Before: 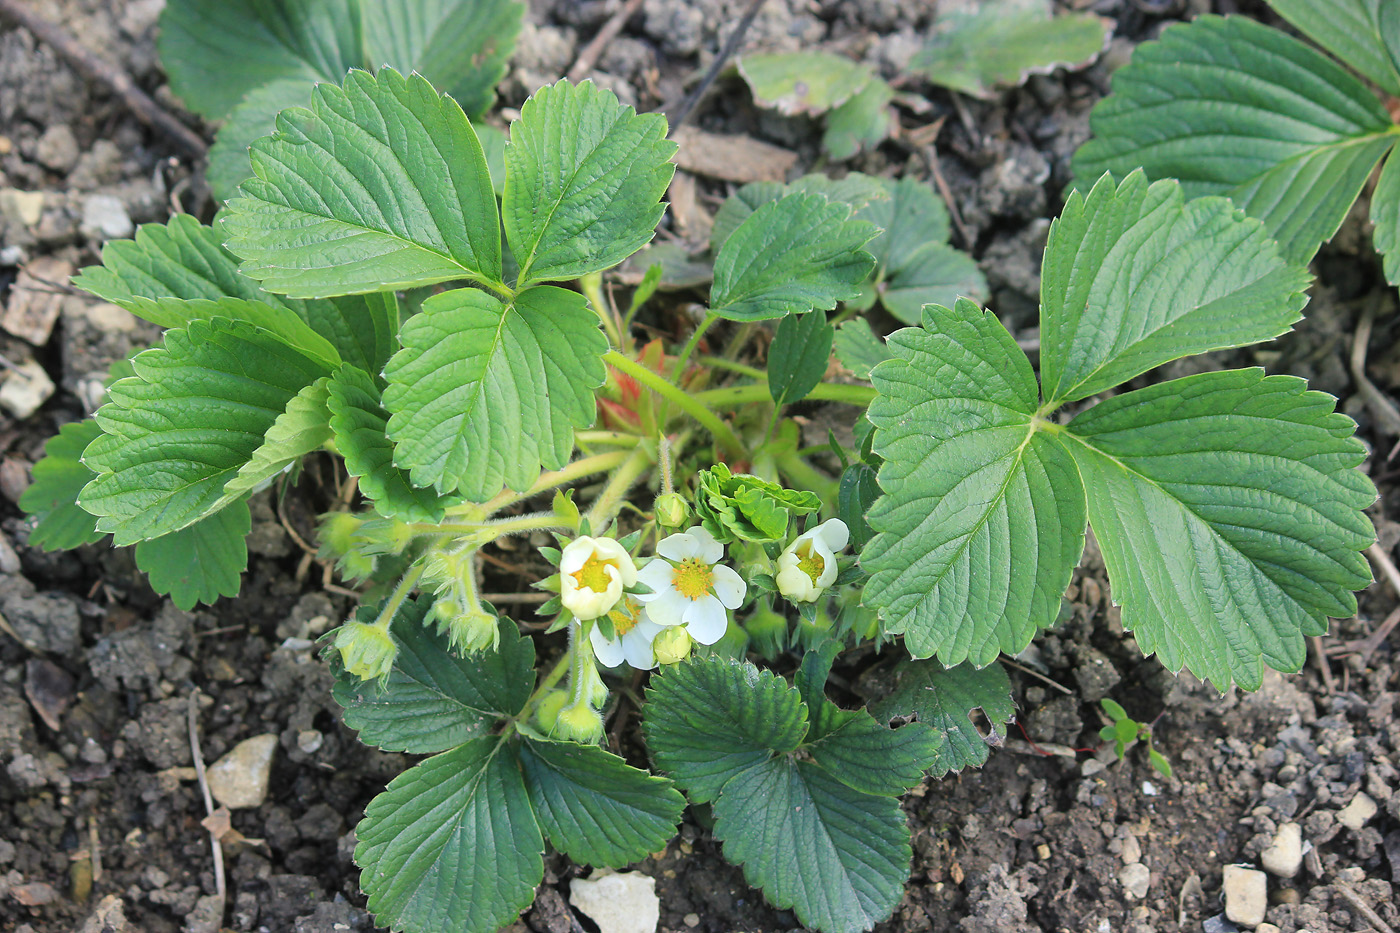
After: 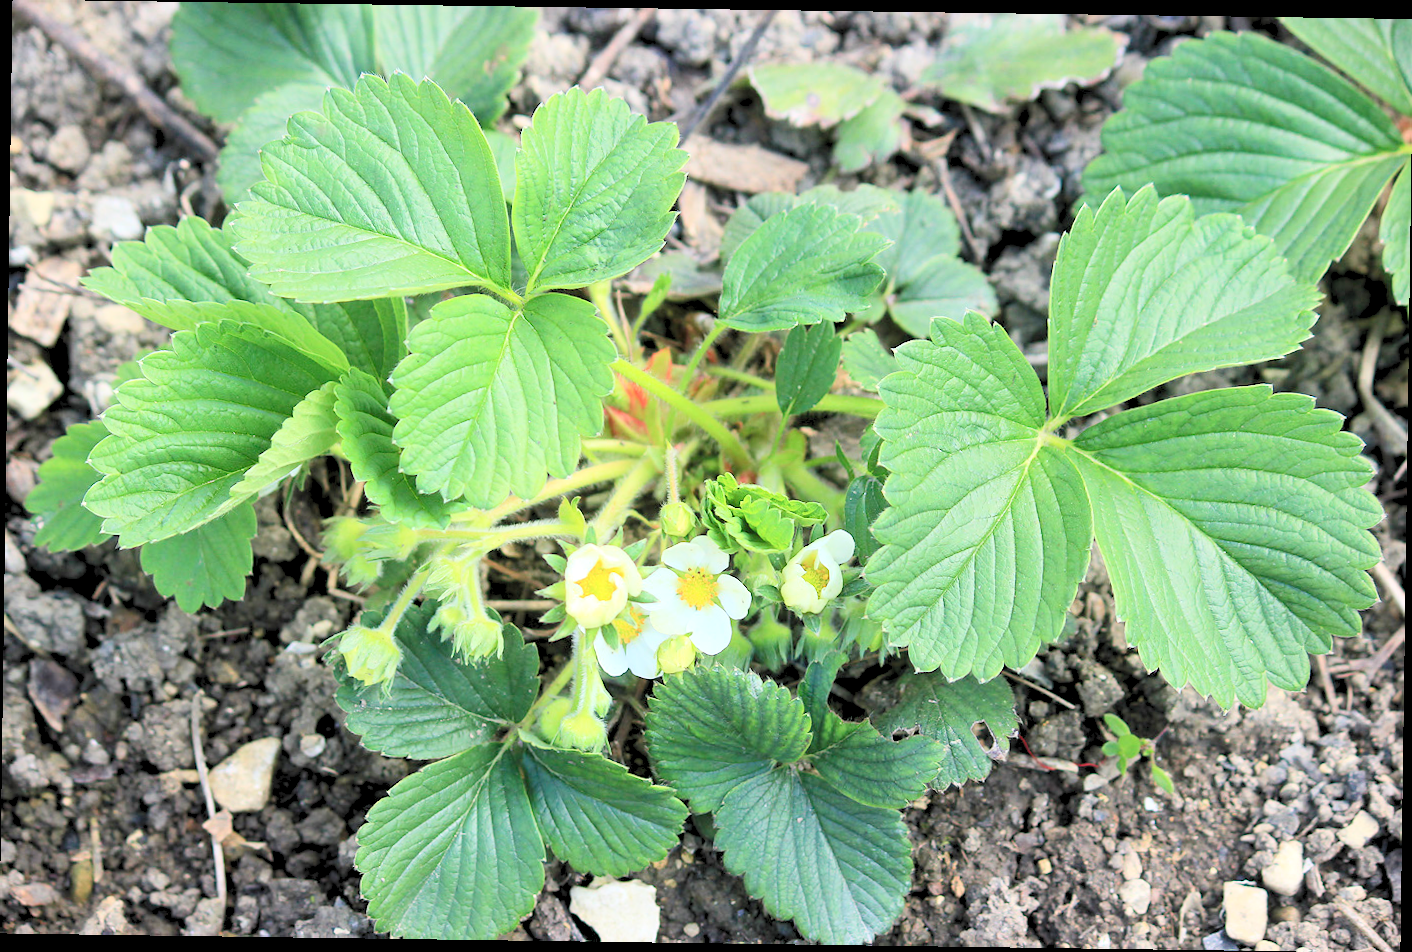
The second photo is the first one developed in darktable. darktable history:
levels: levels [0.072, 0.414, 0.976]
rotate and perspective: rotation 0.8°, automatic cropping off
contrast brightness saturation: contrast 0.24, brightness 0.09
